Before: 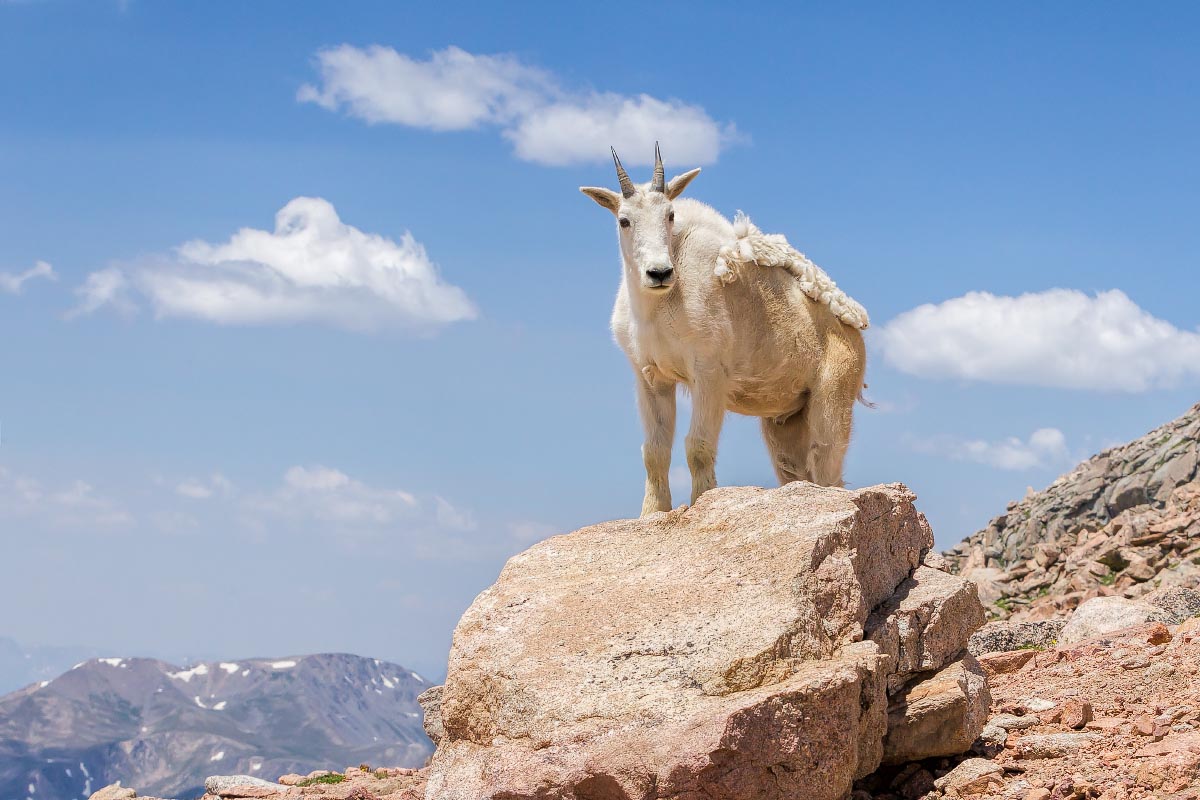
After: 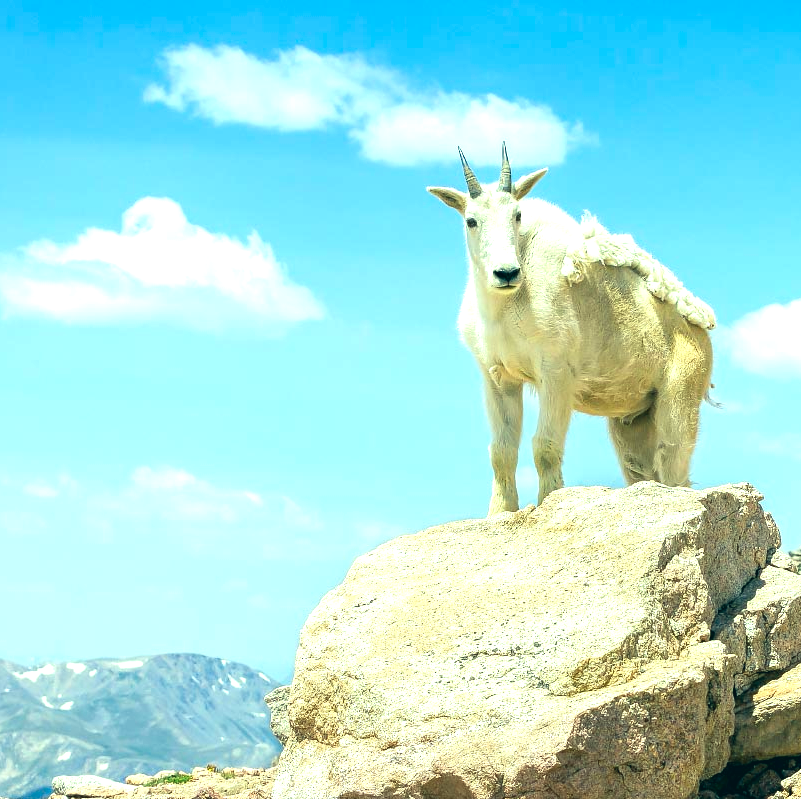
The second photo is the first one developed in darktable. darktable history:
crop and rotate: left 12.765%, right 20.461%
exposure: black level correction 0, exposure 0.693 EV, compensate exposure bias true, compensate highlight preservation false
color correction: highlights a* -19.43, highlights b* 9.8, shadows a* -19.68, shadows b* -10.61
